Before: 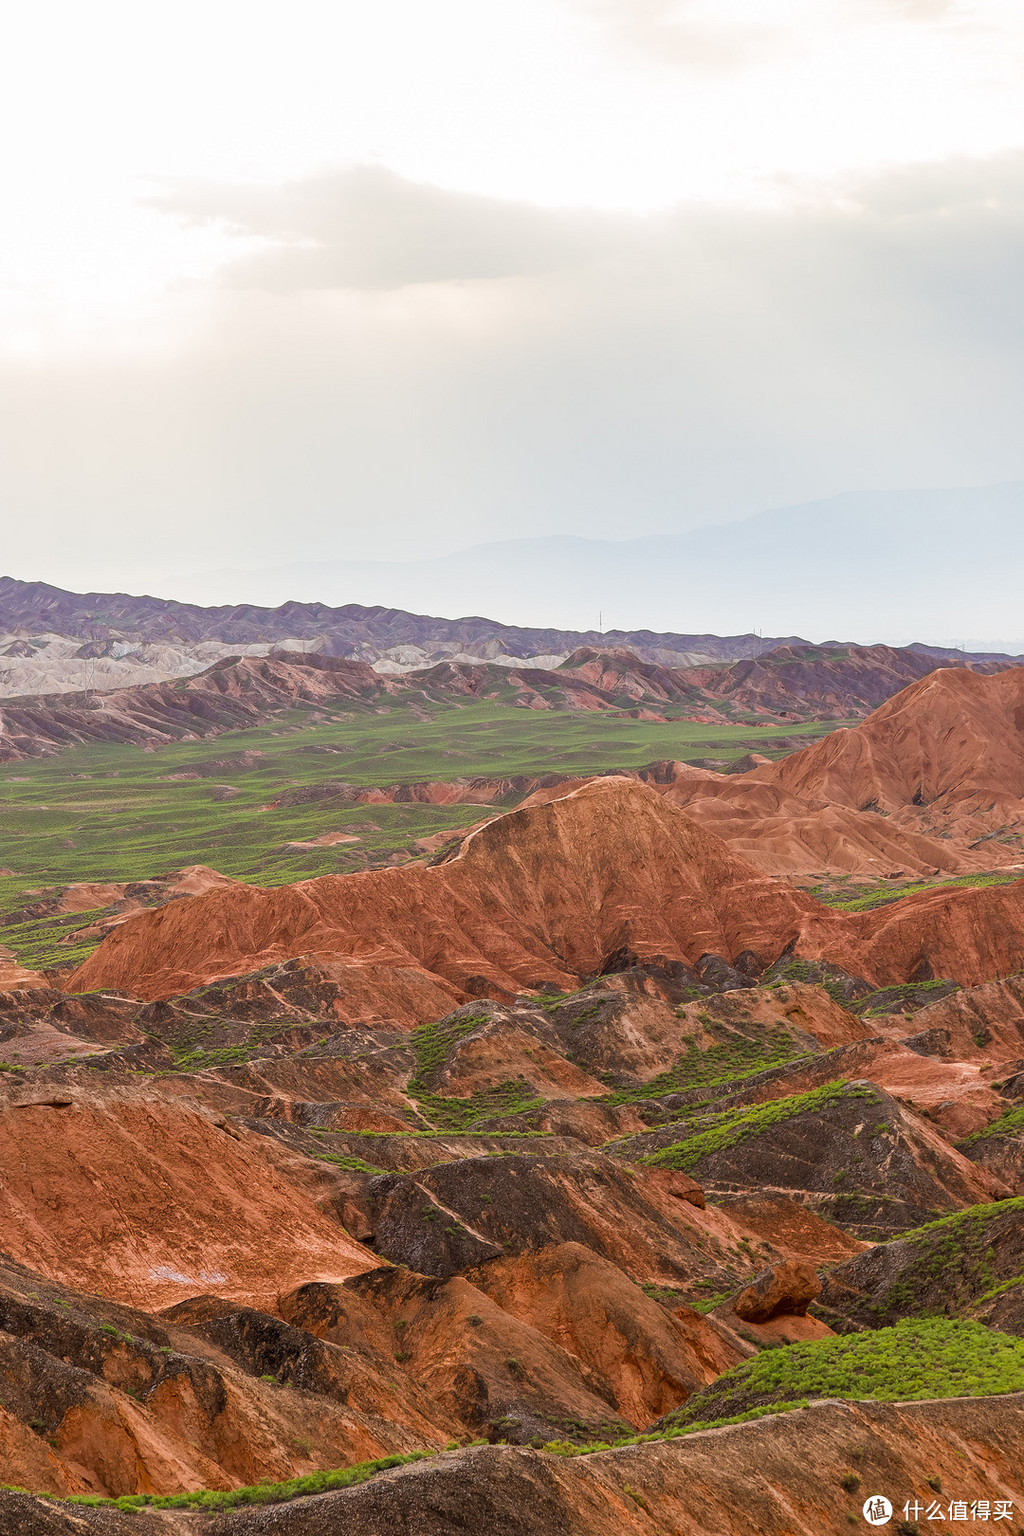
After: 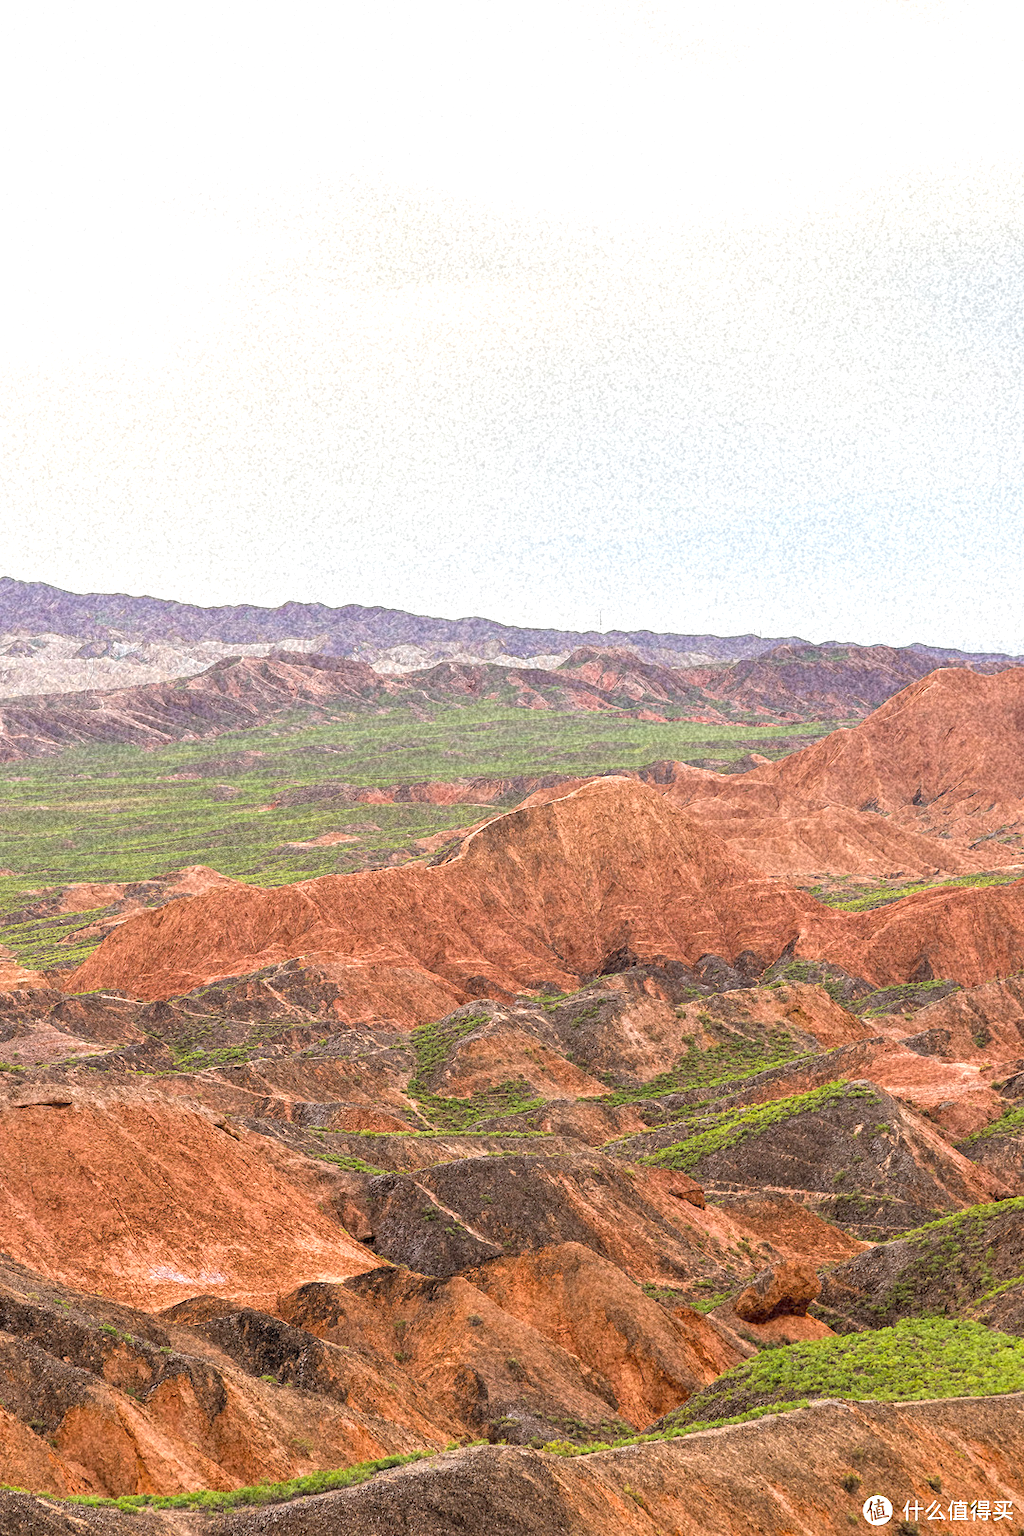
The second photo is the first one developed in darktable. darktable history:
grain: coarseness 46.9 ISO, strength 50.21%, mid-tones bias 0%
exposure: exposure 0.507 EV, compensate highlight preservation false
contrast brightness saturation: brightness 0.13
